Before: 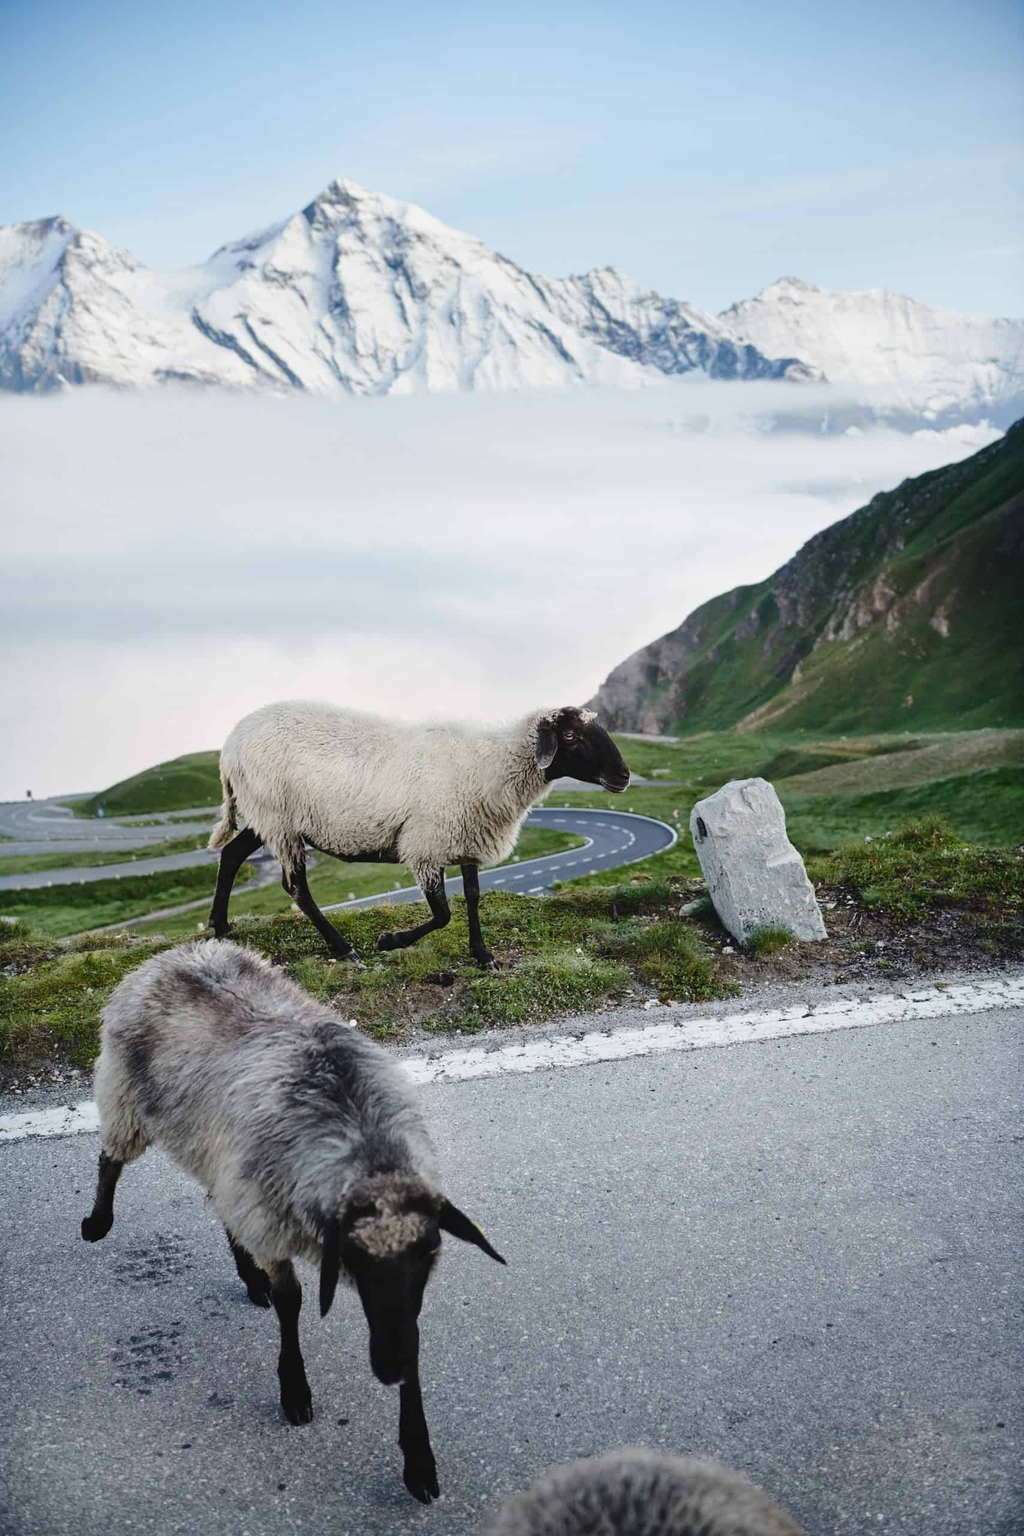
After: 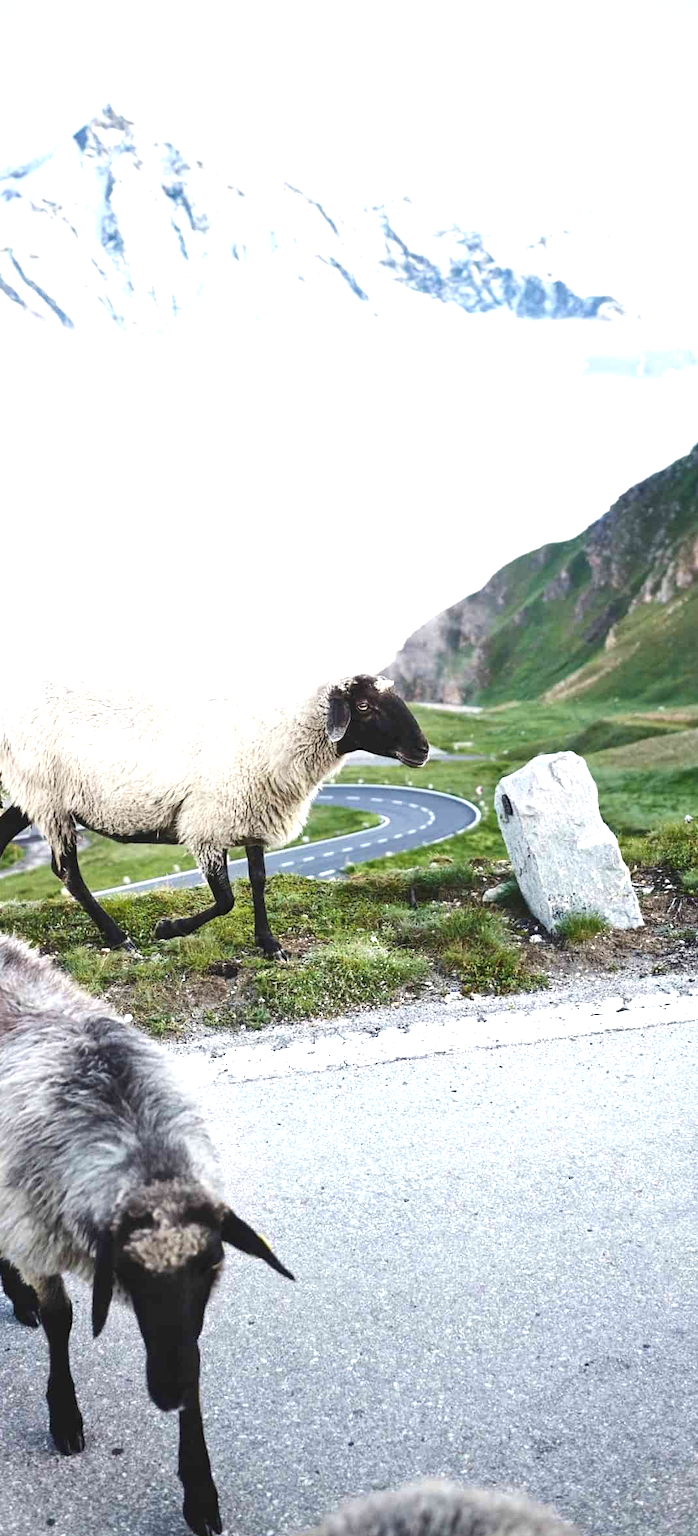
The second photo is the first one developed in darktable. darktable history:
crop and rotate: left 22.983%, top 5.628%, right 14.226%, bottom 2.331%
exposure: exposure 1.167 EV, compensate exposure bias true, compensate highlight preservation false
